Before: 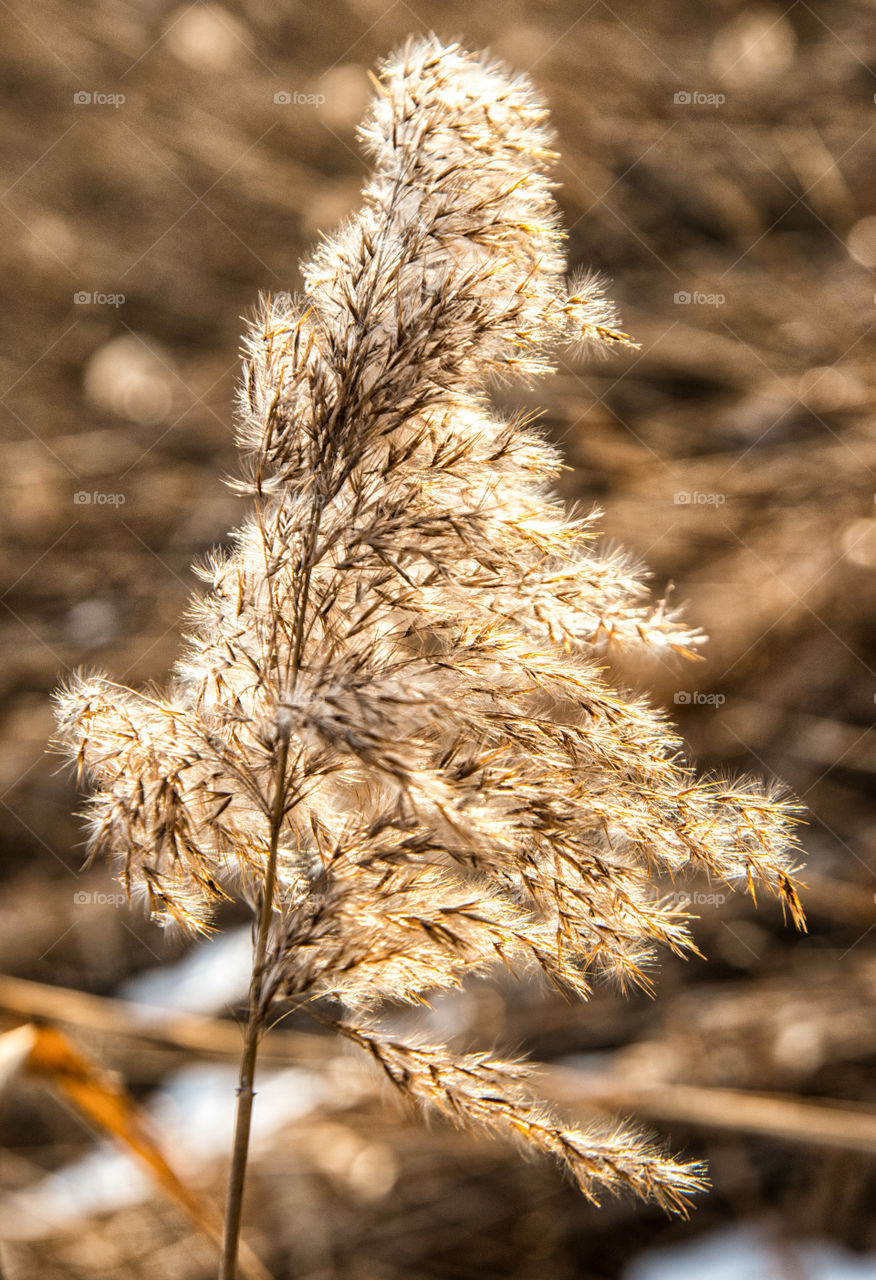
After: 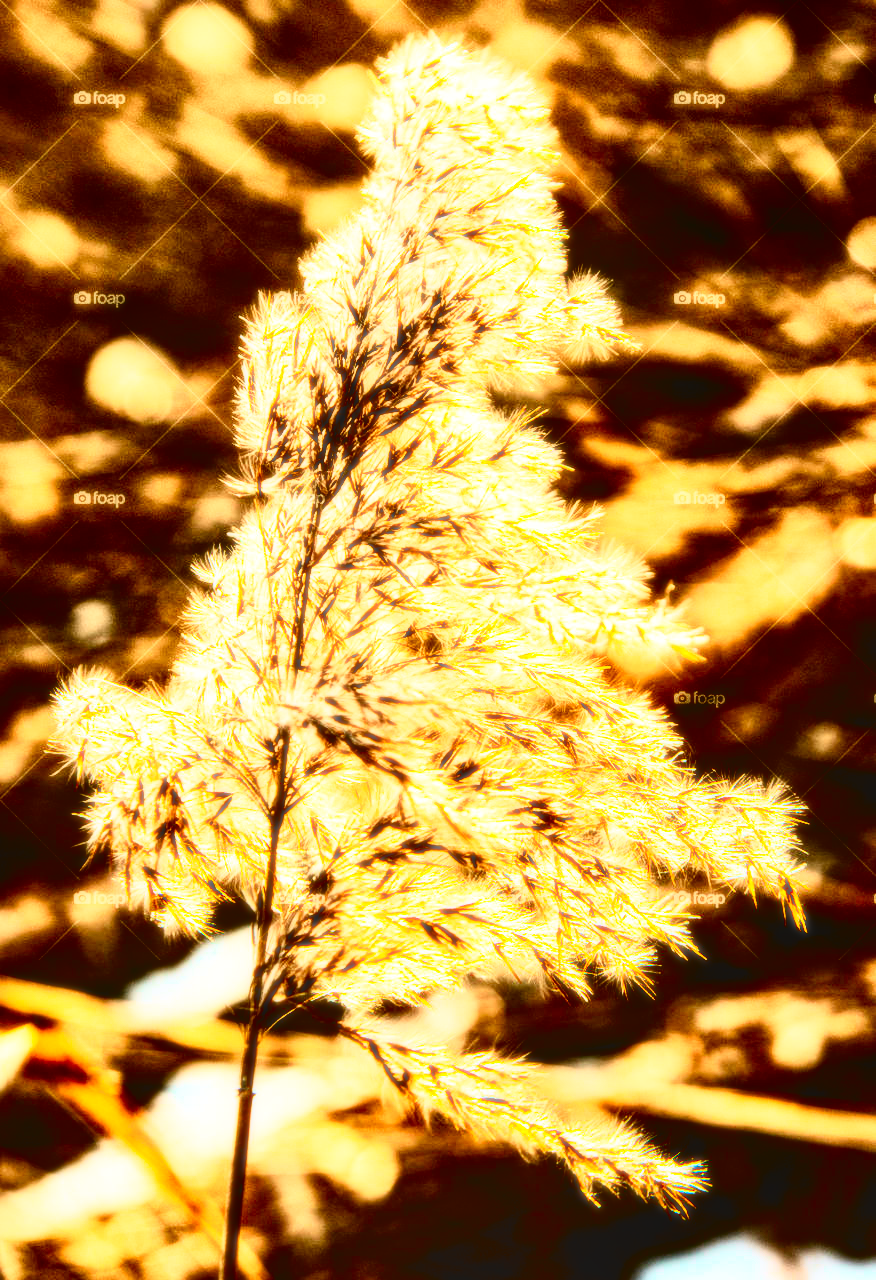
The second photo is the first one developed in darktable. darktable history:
bloom: size 0%, threshold 54.82%, strength 8.31%
color balance: mode lift, gamma, gain (sRGB), lift [1.04, 1, 1, 0.97], gamma [1.01, 1, 1, 0.97], gain [0.96, 1, 1, 0.97]
color balance rgb: linear chroma grading › global chroma 15%, perceptual saturation grading › global saturation 30%
tone equalizer: -8 EV -0.417 EV, -7 EV -0.389 EV, -6 EV -0.333 EV, -5 EV -0.222 EV, -3 EV 0.222 EV, -2 EV 0.333 EV, -1 EV 0.389 EV, +0 EV 0.417 EV, edges refinement/feathering 500, mask exposure compensation -1.57 EV, preserve details no
sigmoid: contrast 1.7, skew -0.2, preserve hue 0%, red attenuation 0.1, red rotation 0.035, green attenuation 0.1, green rotation -0.017, blue attenuation 0.15, blue rotation -0.052, base primaries Rec2020
local contrast: detail 110%
tone curve: curves: ch0 [(0, 0.013) (0.054, 0.018) (0.205, 0.191) (0.289, 0.292) (0.39, 0.424) (0.493, 0.551) (0.647, 0.752) (0.796, 0.887) (1, 0.998)]; ch1 [(0, 0) (0.371, 0.339) (0.477, 0.452) (0.494, 0.495) (0.501, 0.501) (0.51, 0.516) (0.54, 0.557) (0.572, 0.605) (0.625, 0.687) (0.774, 0.841) (1, 1)]; ch2 [(0, 0) (0.32, 0.281) (0.403, 0.399) (0.441, 0.428) (0.47, 0.469) (0.498, 0.496) (0.524, 0.543) (0.551, 0.579) (0.633, 0.665) (0.7, 0.711) (1, 1)], color space Lab, independent channels, preserve colors none
contrast brightness saturation: contrast 0.32, brightness -0.08, saturation 0.17
